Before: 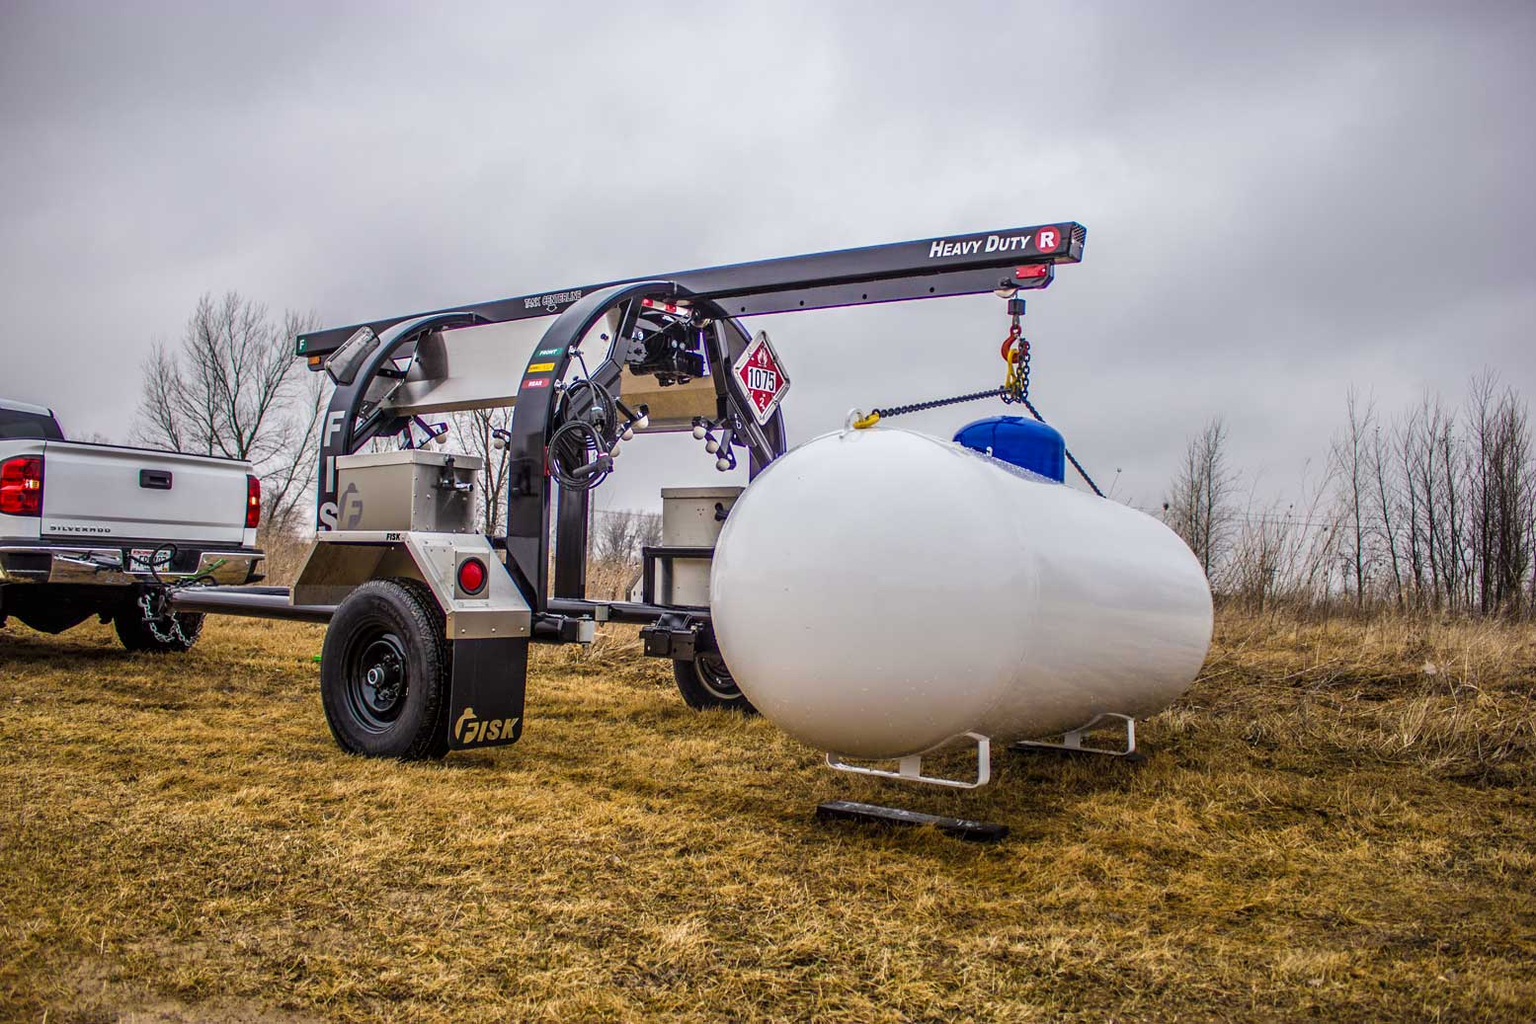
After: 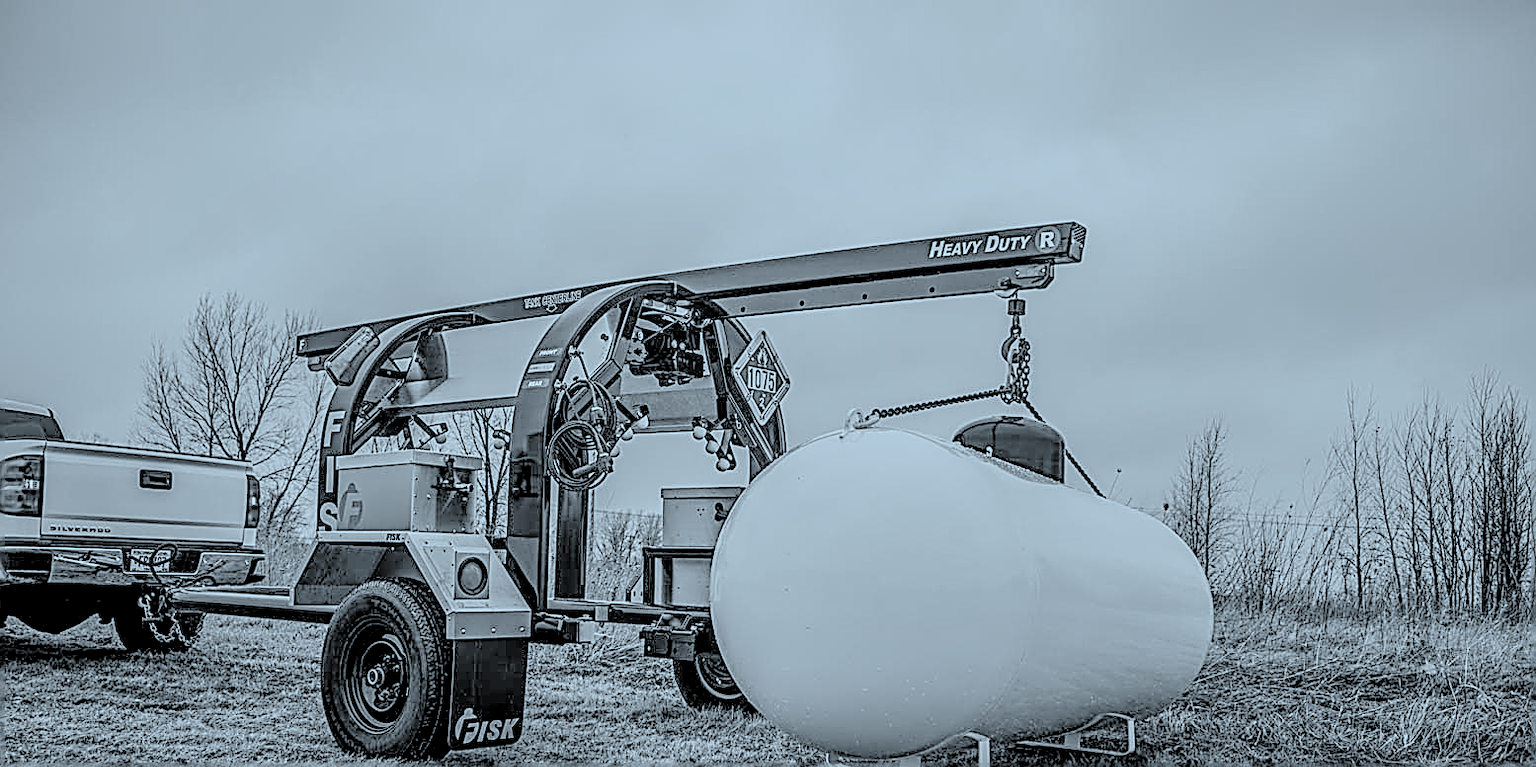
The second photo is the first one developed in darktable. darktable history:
color calibration: output gray [0.714, 0.278, 0, 0], illuminant custom, x 0.344, y 0.359, temperature 5044.12 K, clip negative RGB from gamut false
filmic rgb: black relative exposure -4.42 EV, white relative exposure 6.55 EV, threshold 2.99 EV, hardness 1.89, contrast 0.503, enable highlight reconstruction true
exposure: black level correction 0, exposure 0.692 EV, compensate exposure bias true, compensate highlight preservation false
crop: bottom 24.984%
color correction: highlights a* -10.64, highlights b* -19.35
local contrast: on, module defaults
color balance rgb: highlights gain › chroma 2.951%, highlights gain › hue 61.86°, white fulcrum 0.996 EV, perceptual saturation grading › global saturation 0.511%, perceptual saturation grading › highlights -17.785%, perceptual saturation grading › mid-tones 33.436%, perceptual saturation grading › shadows 50.572%, perceptual brilliance grading › global brilliance 9.209%, global vibrance 20%
sharpen: amount 1.997
